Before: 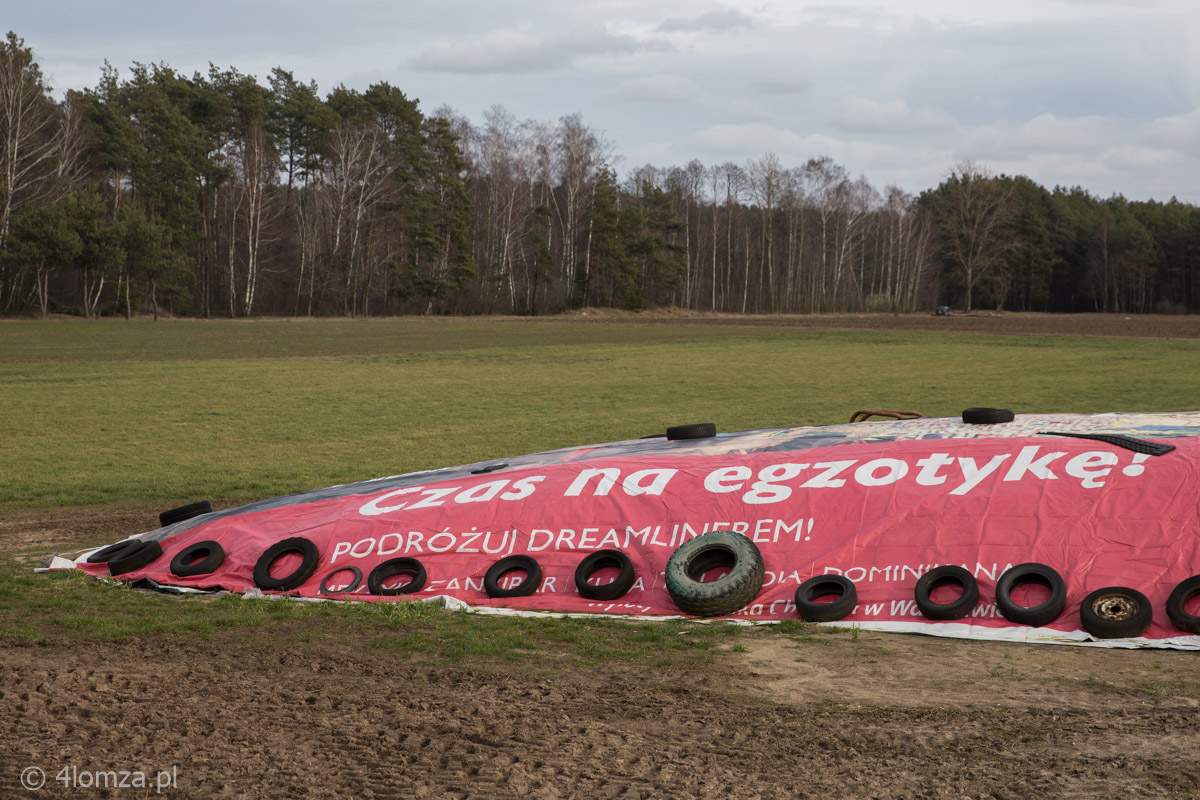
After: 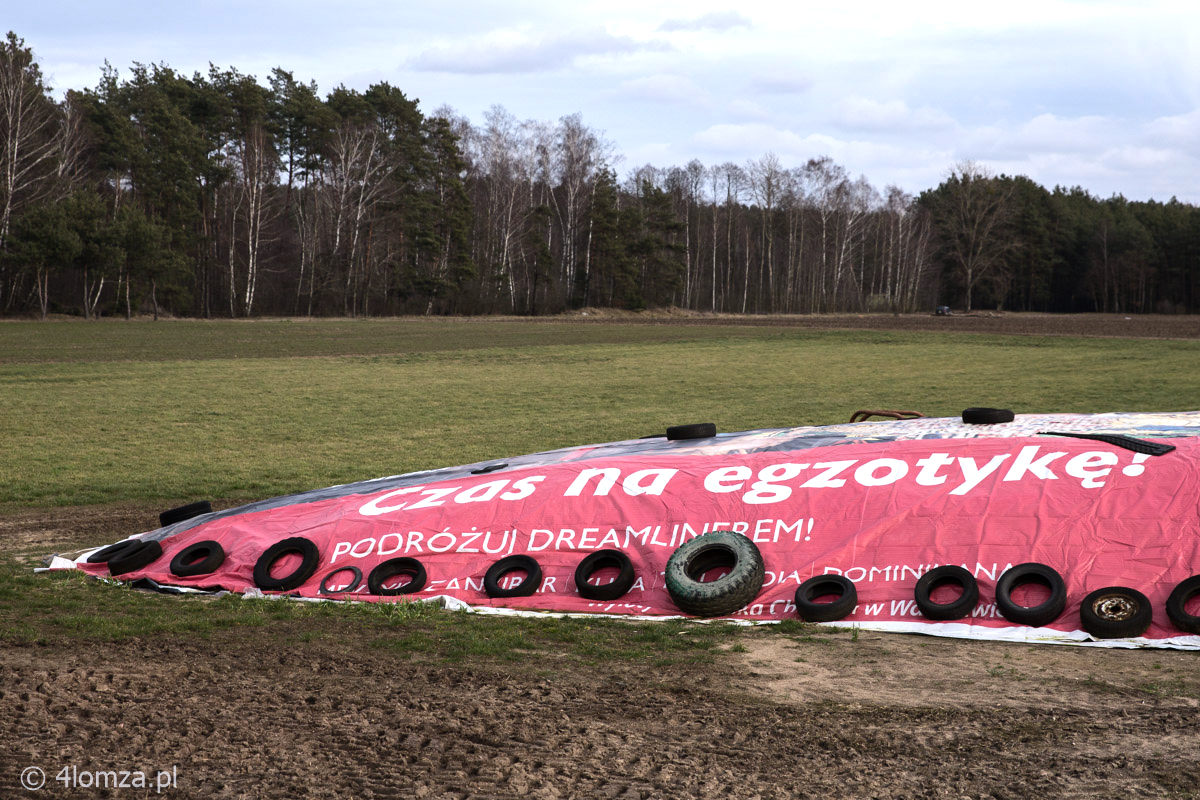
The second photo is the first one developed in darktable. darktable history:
tone equalizer: -8 EV -0.76 EV, -7 EV -0.723 EV, -6 EV -0.592 EV, -5 EV -0.417 EV, -3 EV 0.403 EV, -2 EV 0.6 EV, -1 EV 0.694 EV, +0 EV 0.773 EV, edges refinement/feathering 500, mask exposure compensation -1.57 EV, preserve details no
color calibration: illuminant as shot in camera, x 0.358, y 0.373, temperature 4628.91 K
